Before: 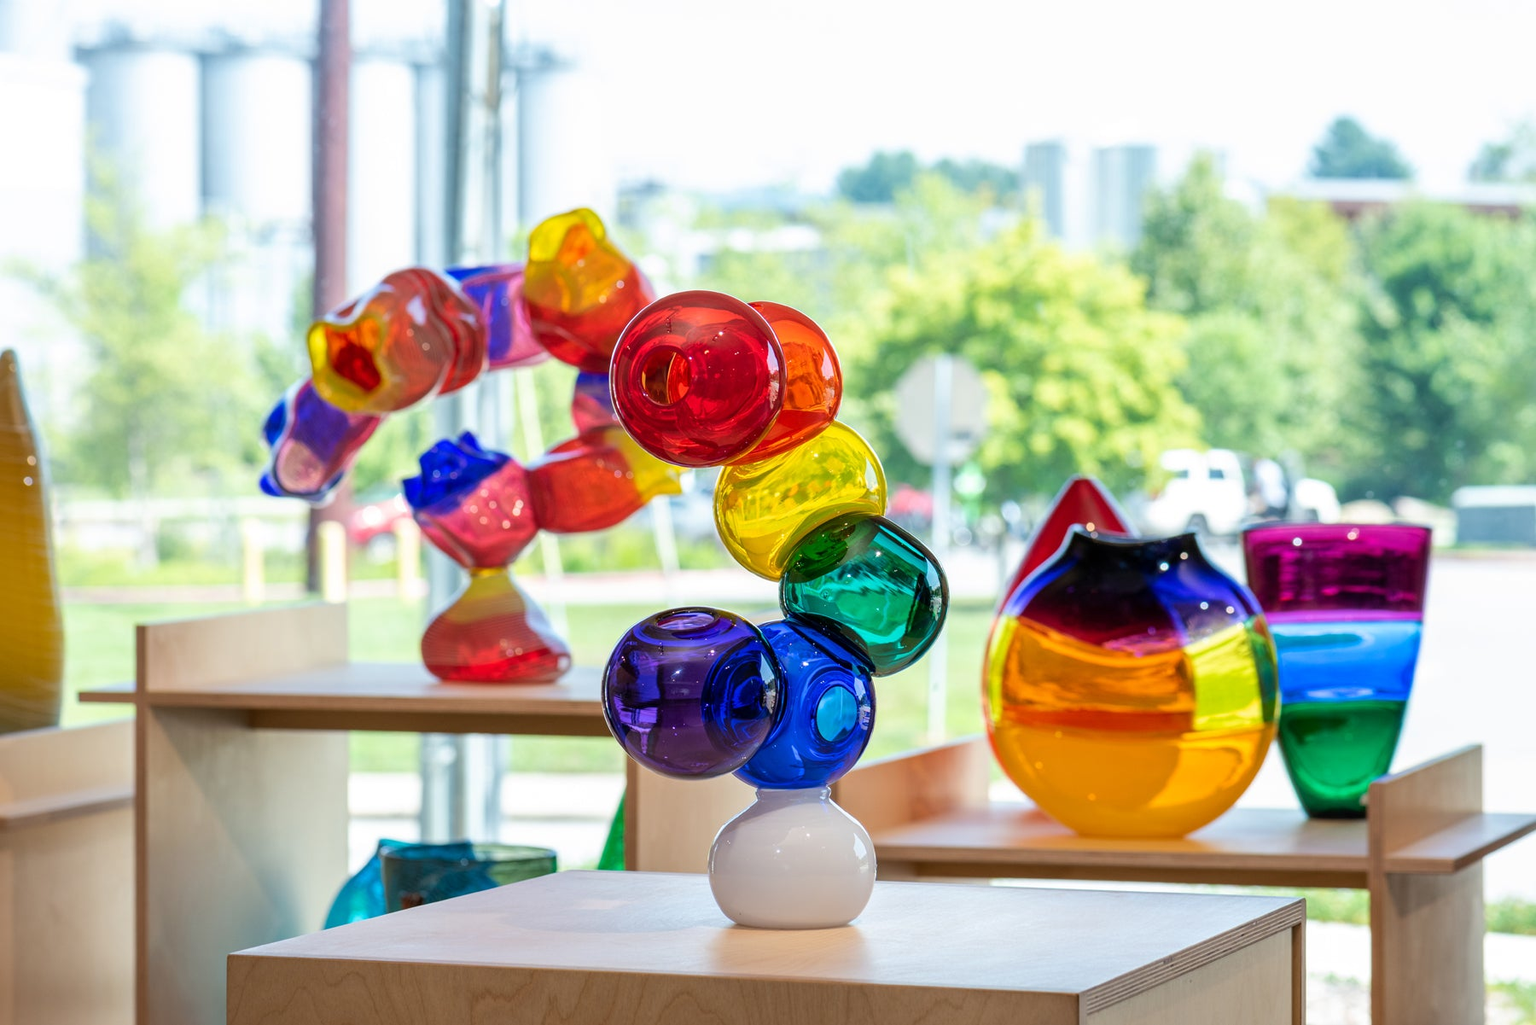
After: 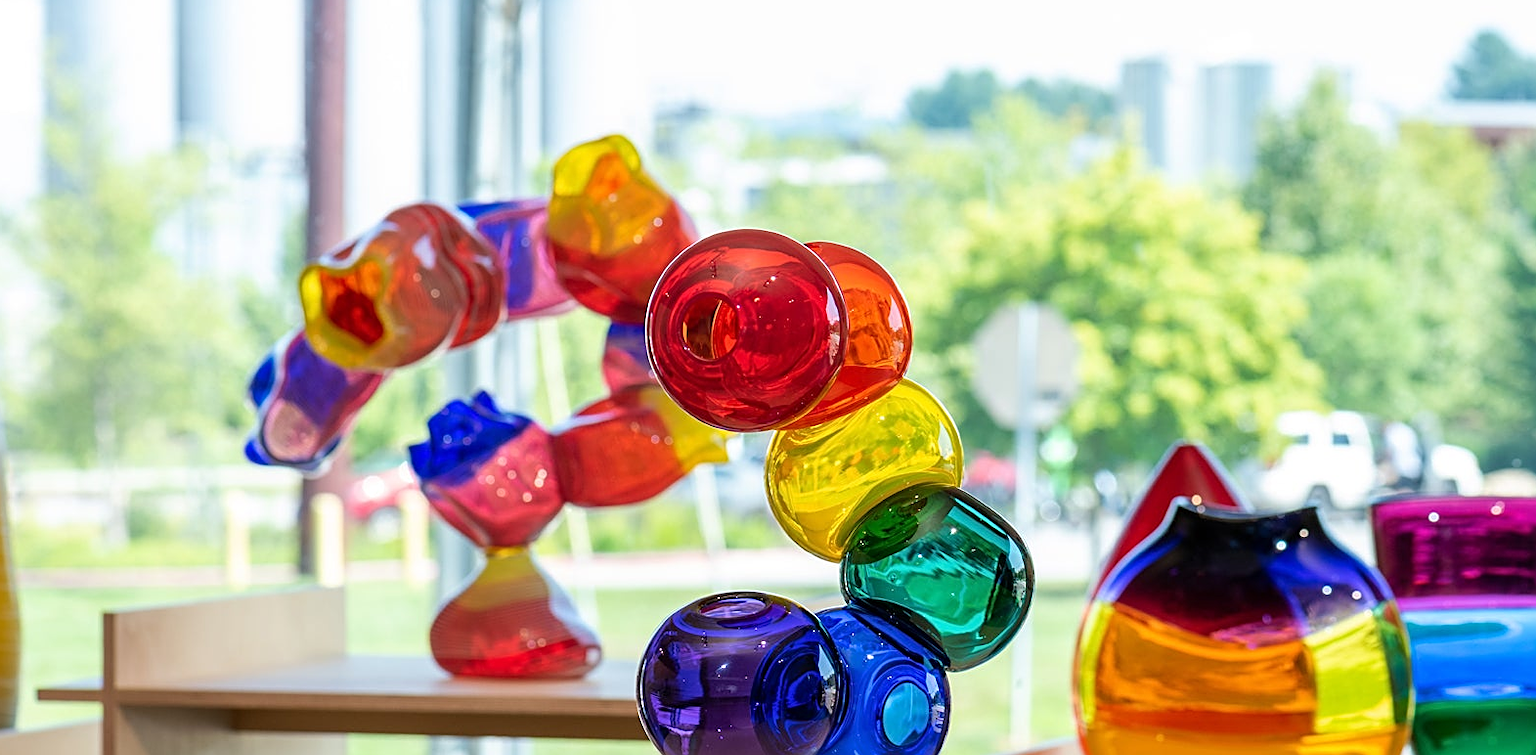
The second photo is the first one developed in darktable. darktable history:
sharpen: on, module defaults
crop: left 3.049%, top 8.898%, right 9.643%, bottom 26.699%
